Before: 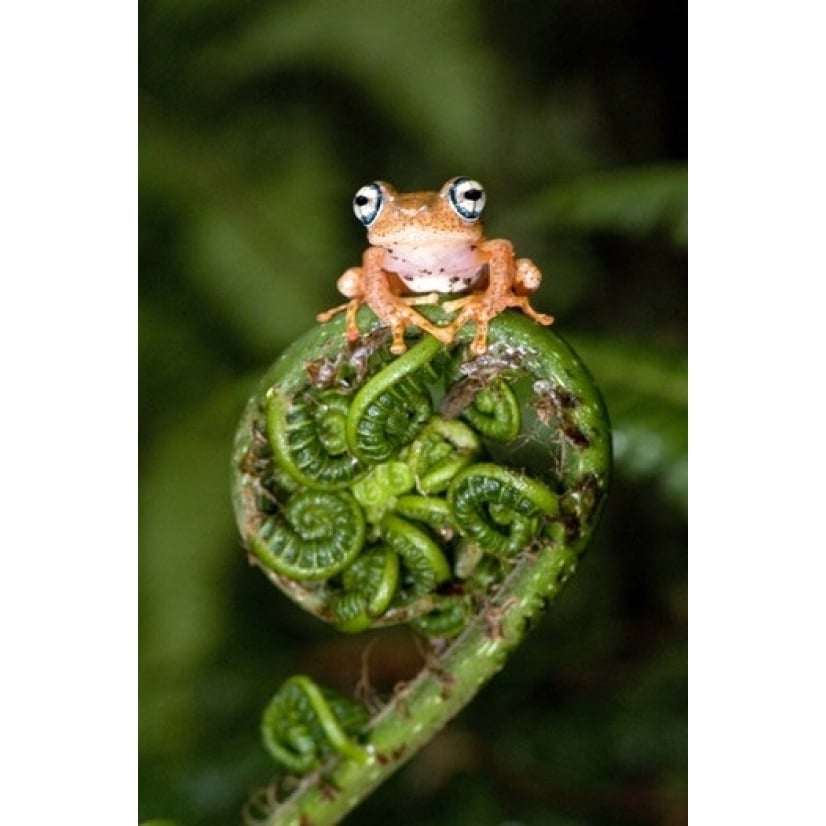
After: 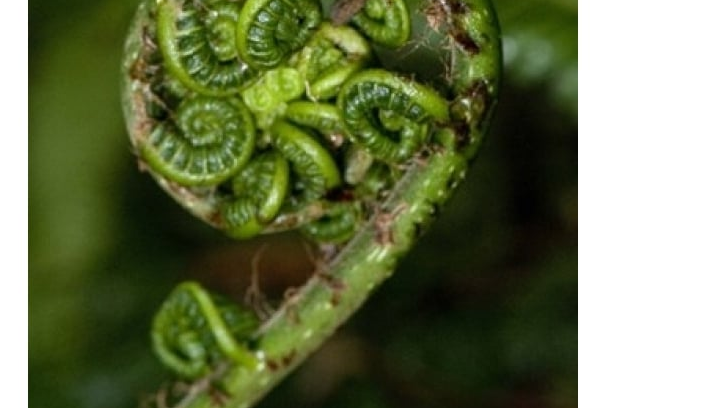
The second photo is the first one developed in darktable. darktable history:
crop and rotate: left 13.319%, top 47.732%, bottom 2.785%
tone equalizer: on, module defaults
